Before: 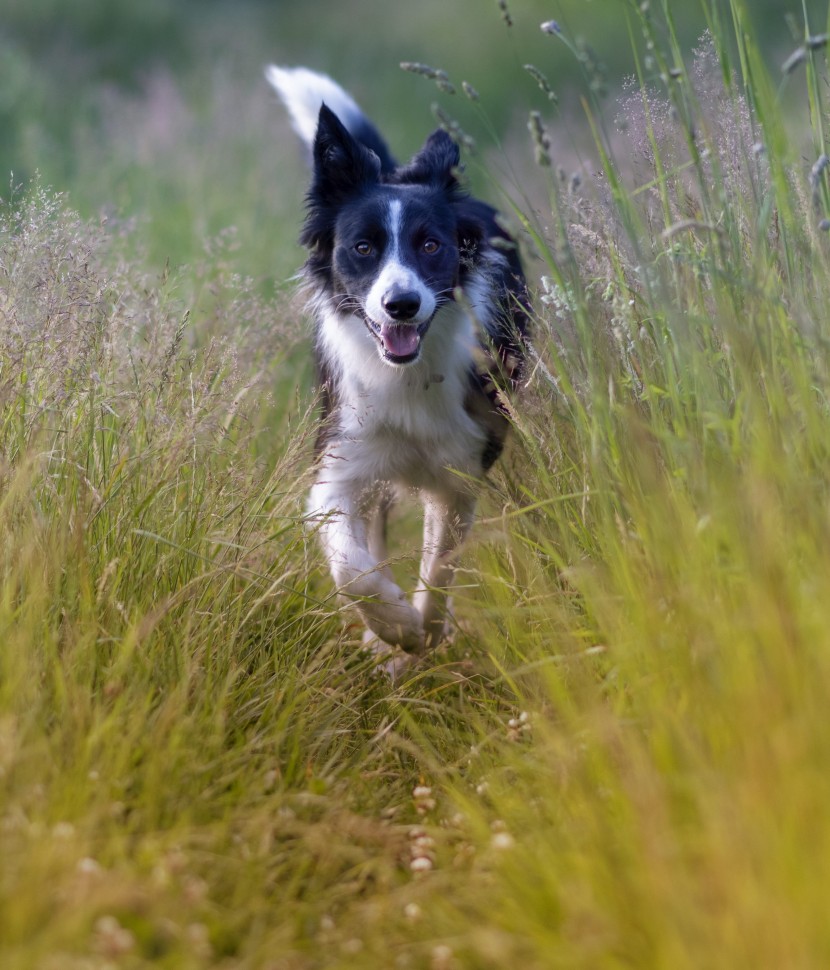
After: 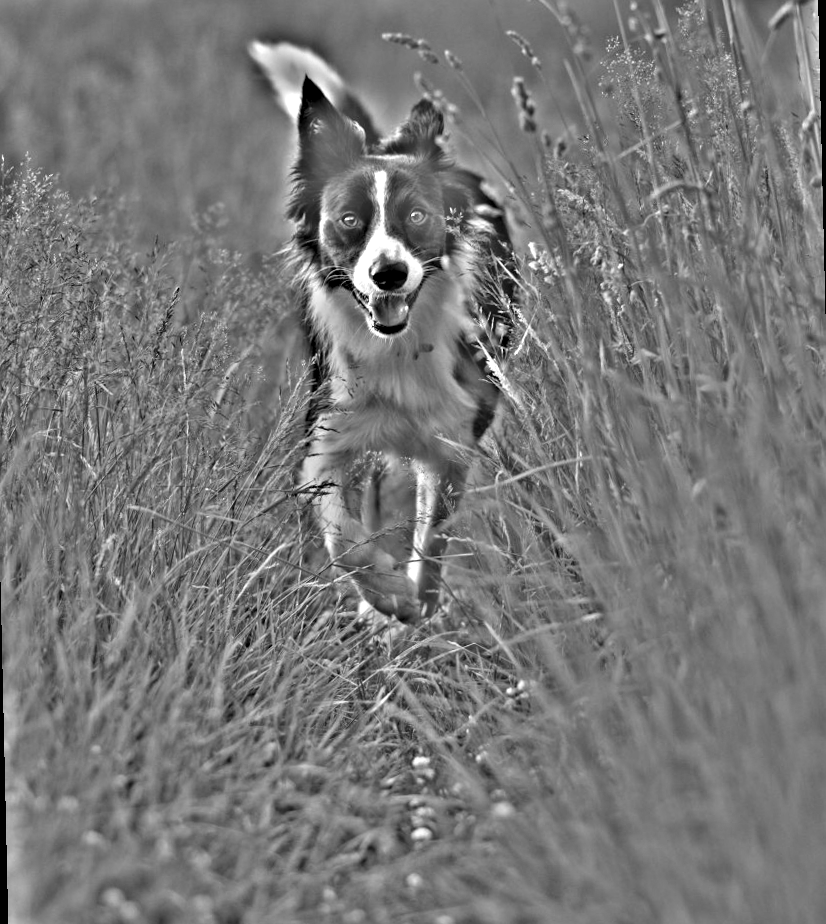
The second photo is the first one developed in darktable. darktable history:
rotate and perspective: rotation -1.32°, lens shift (horizontal) -0.031, crop left 0.015, crop right 0.985, crop top 0.047, crop bottom 0.982
white balance: red 1.08, blue 0.791
highpass: sharpness 49.79%, contrast boost 49.79%
exposure: exposure -0.05 EV
